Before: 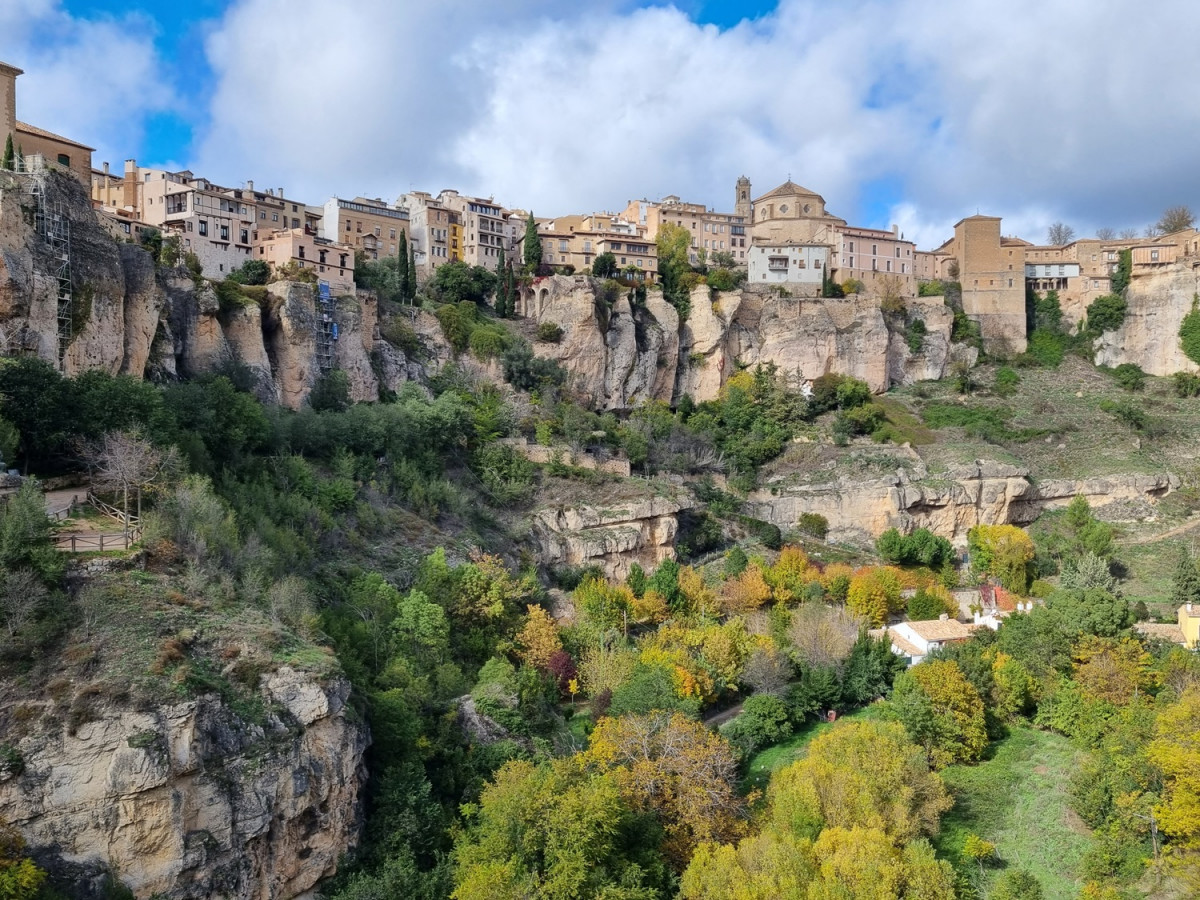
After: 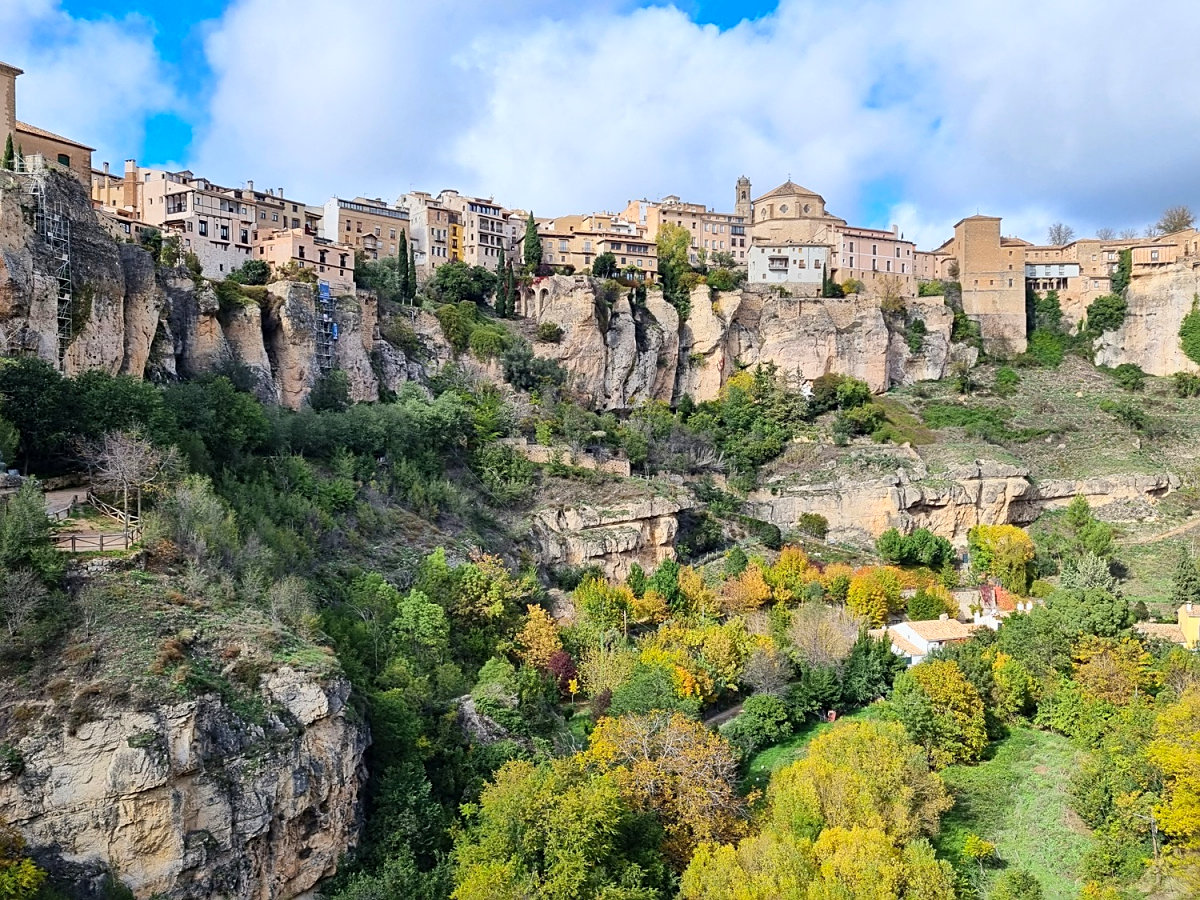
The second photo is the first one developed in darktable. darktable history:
exposure: black level correction 0.001, exposure -0.121 EV, compensate exposure bias true, compensate highlight preservation false
sharpen: on, module defaults
contrast brightness saturation: contrast 0.195, brightness 0.158, saturation 0.223
